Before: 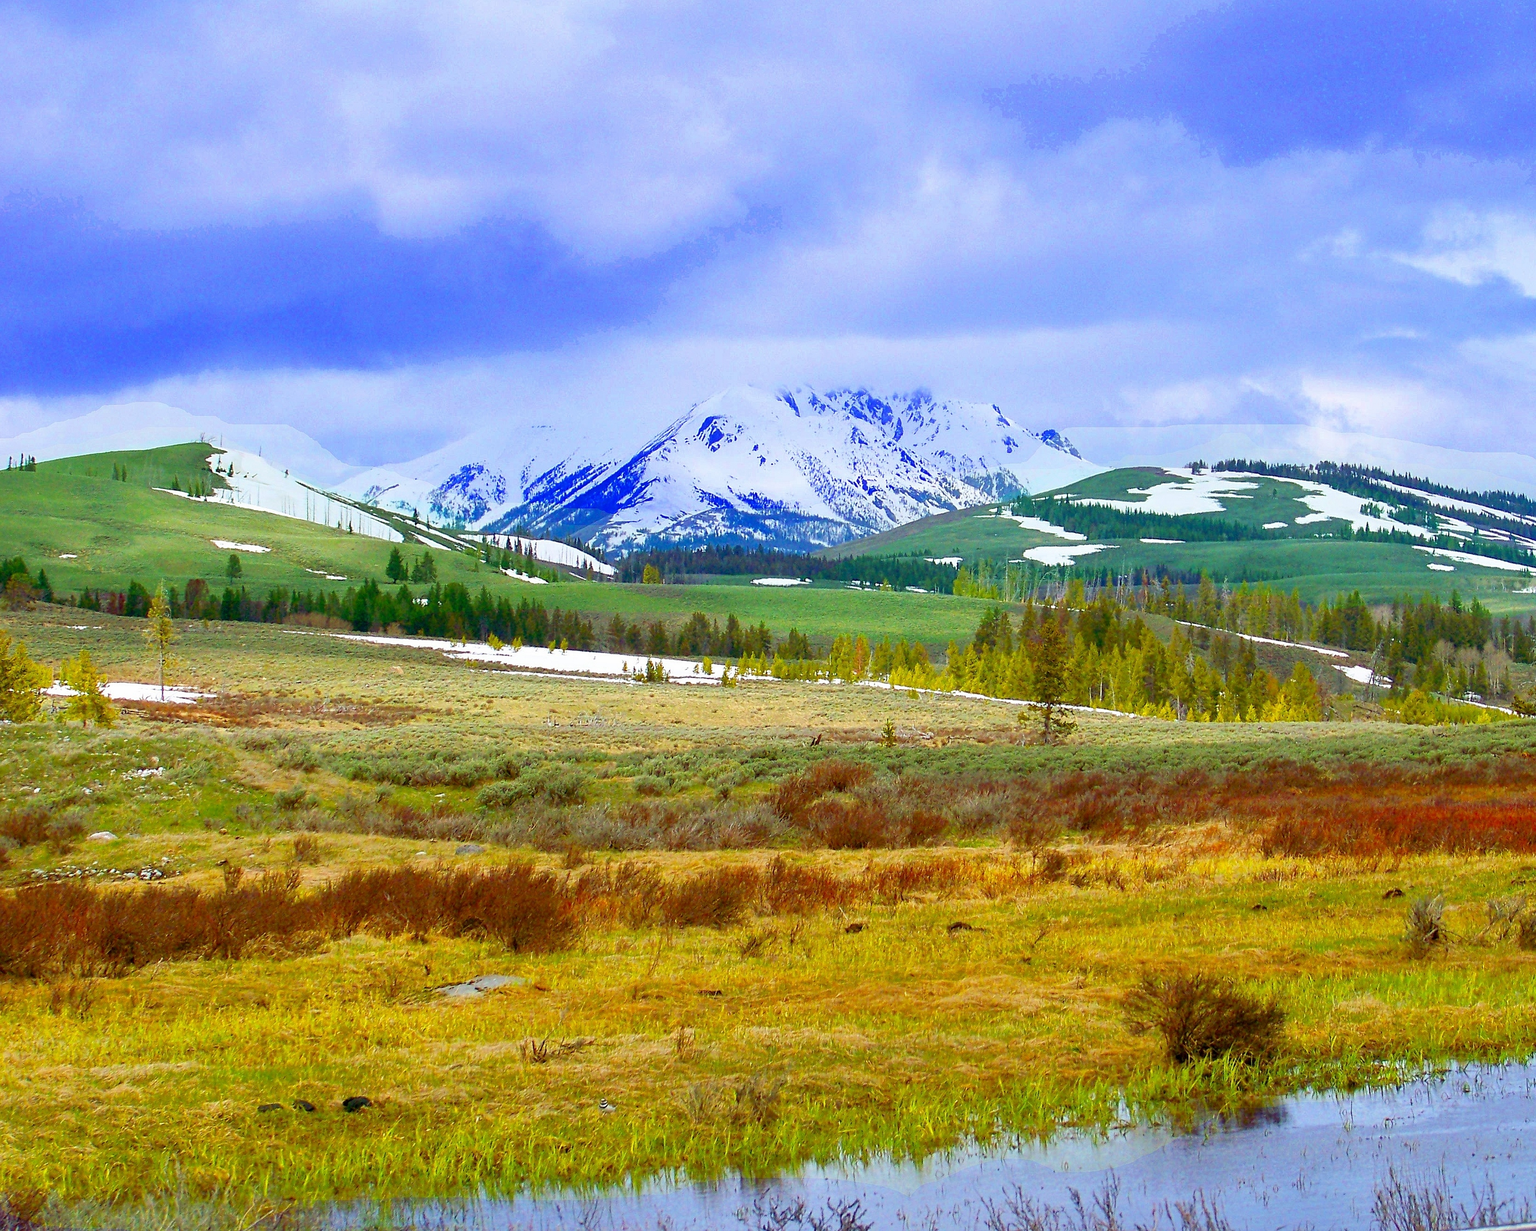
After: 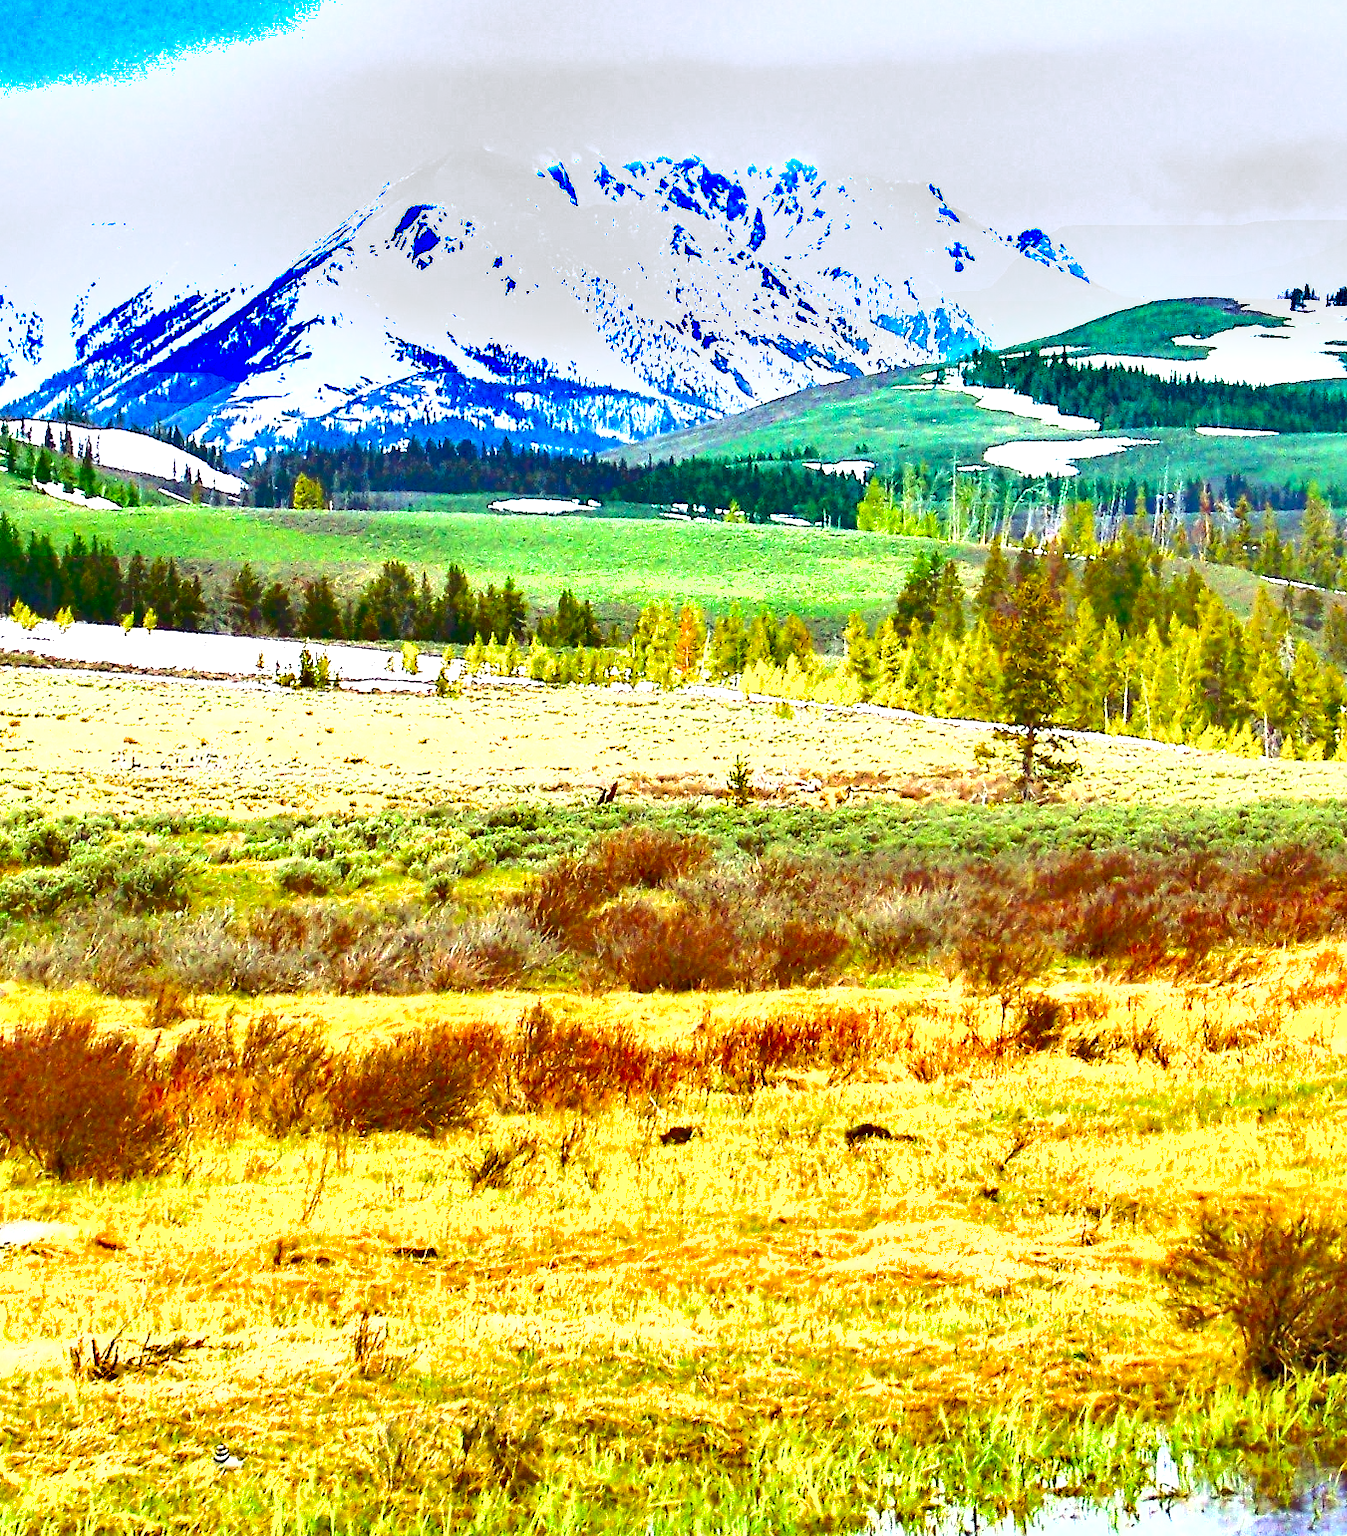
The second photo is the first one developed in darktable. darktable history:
crop: left 31.379%, top 24.658%, right 20.326%, bottom 6.628%
shadows and highlights: soften with gaussian
exposure: black level correction 0, exposure 1.625 EV, compensate exposure bias true, compensate highlight preservation false
